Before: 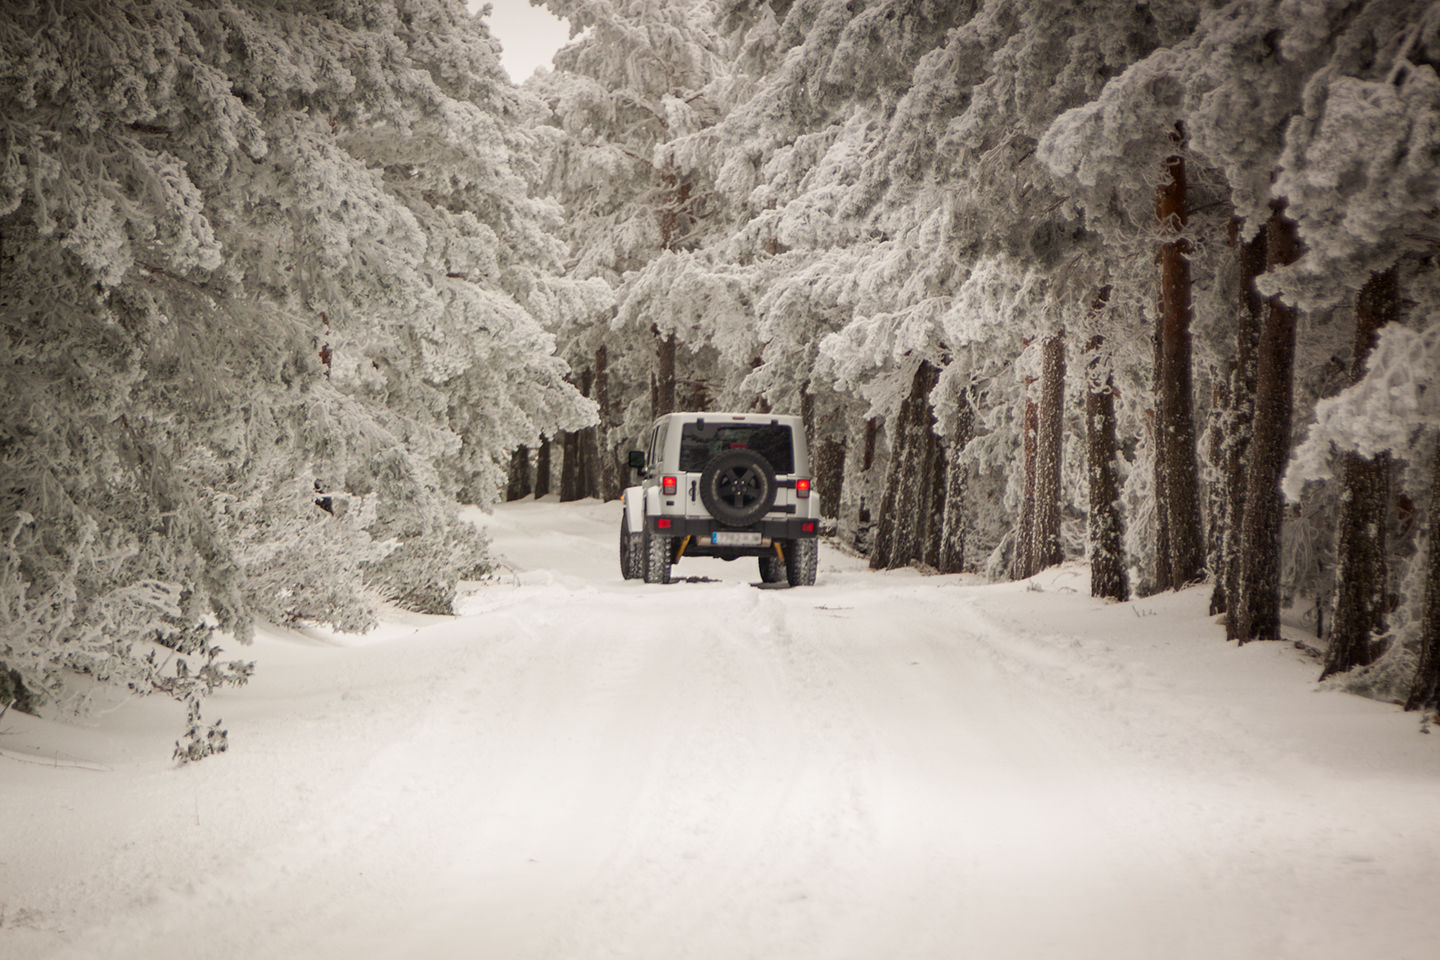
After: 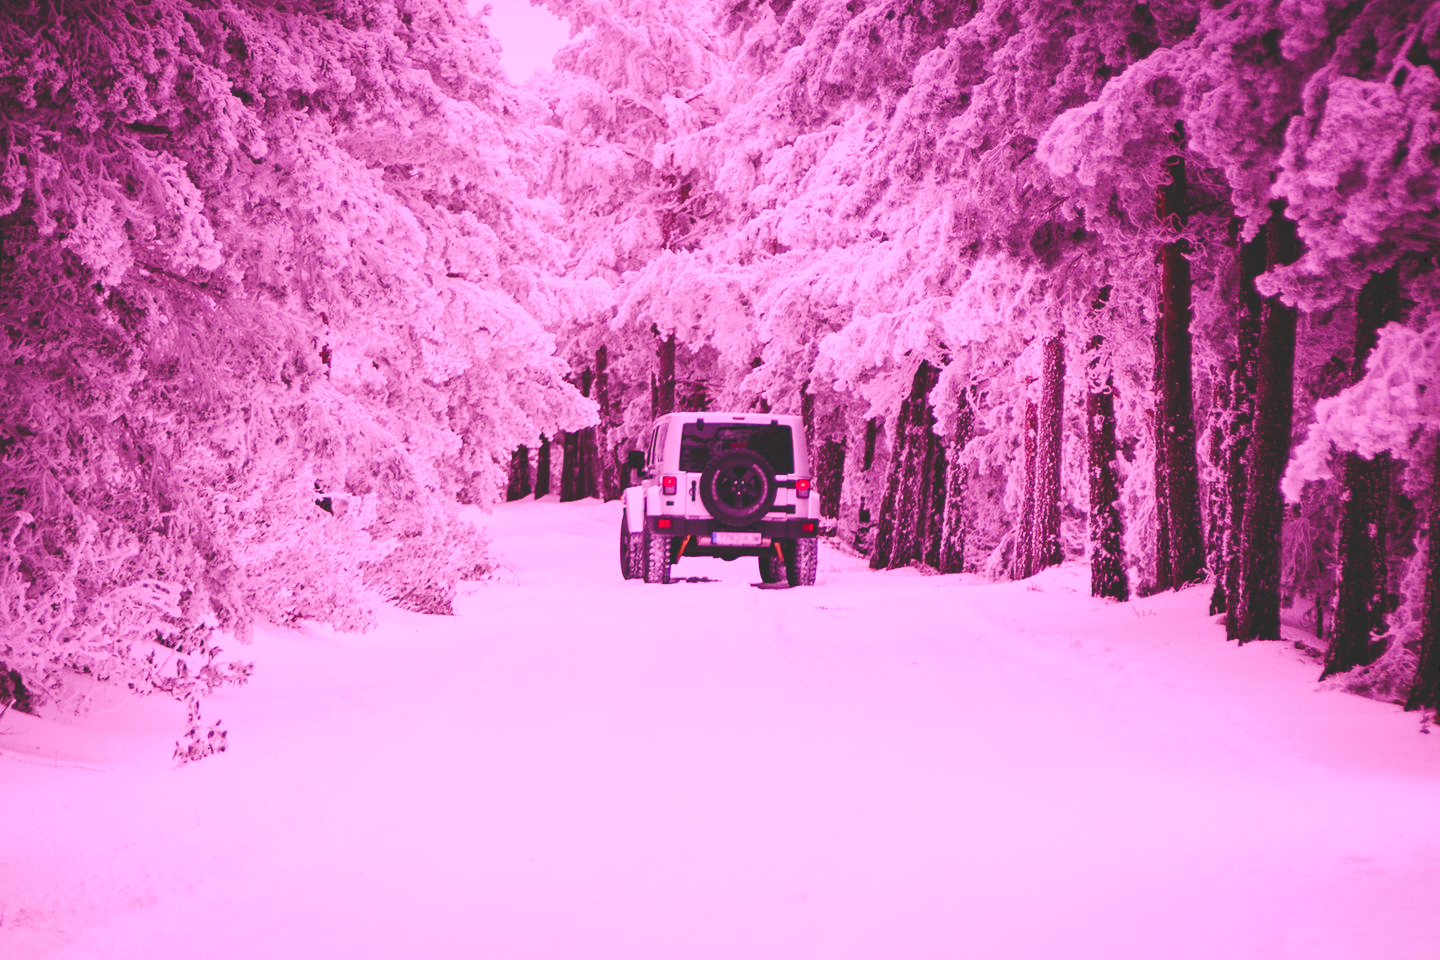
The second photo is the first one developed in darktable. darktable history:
color calibration: illuminant custom, x 0.261, y 0.521, temperature 7054.11 K
tone curve: curves: ch0 [(0, 0) (0.003, 0.178) (0.011, 0.177) (0.025, 0.177) (0.044, 0.178) (0.069, 0.178) (0.1, 0.18) (0.136, 0.183) (0.177, 0.199) (0.224, 0.227) (0.277, 0.278) (0.335, 0.357) (0.399, 0.449) (0.468, 0.546) (0.543, 0.65) (0.623, 0.724) (0.709, 0.804) (0.801, 0.868) (0.898, 0.921) (1, 1)], preserve colors none
